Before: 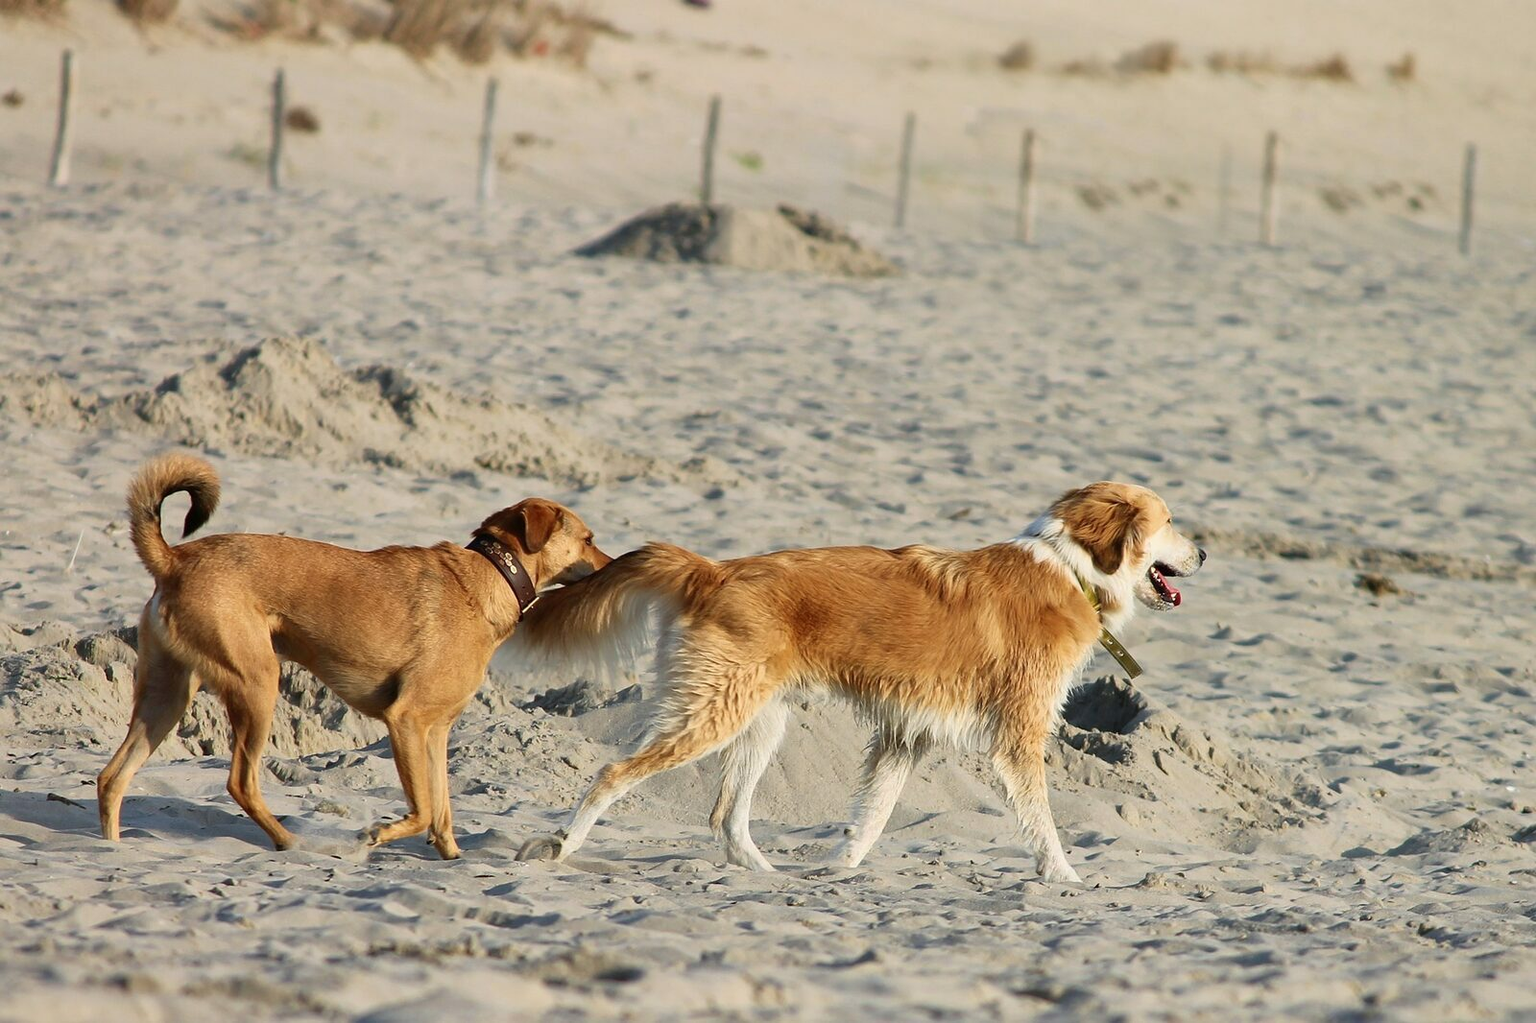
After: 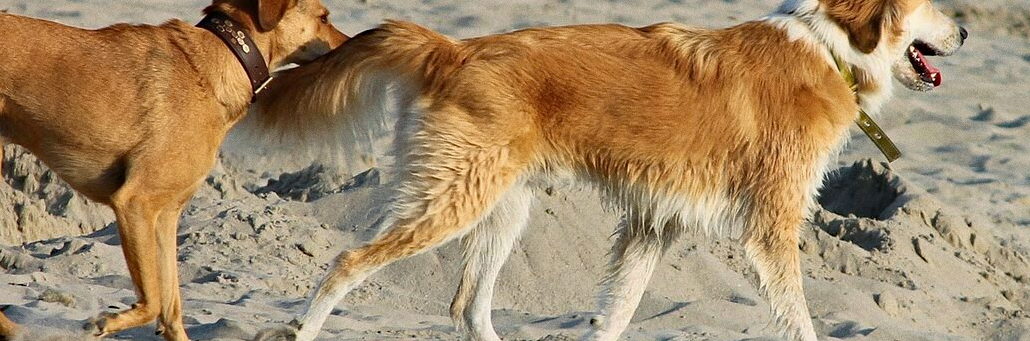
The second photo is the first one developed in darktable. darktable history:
crop: left 18.091%, top 51.13%, right 17.525%, bottom 16.85%
grain: coarseness 0.09 ISO
haze removal: compatibility mode true, adaptive false
